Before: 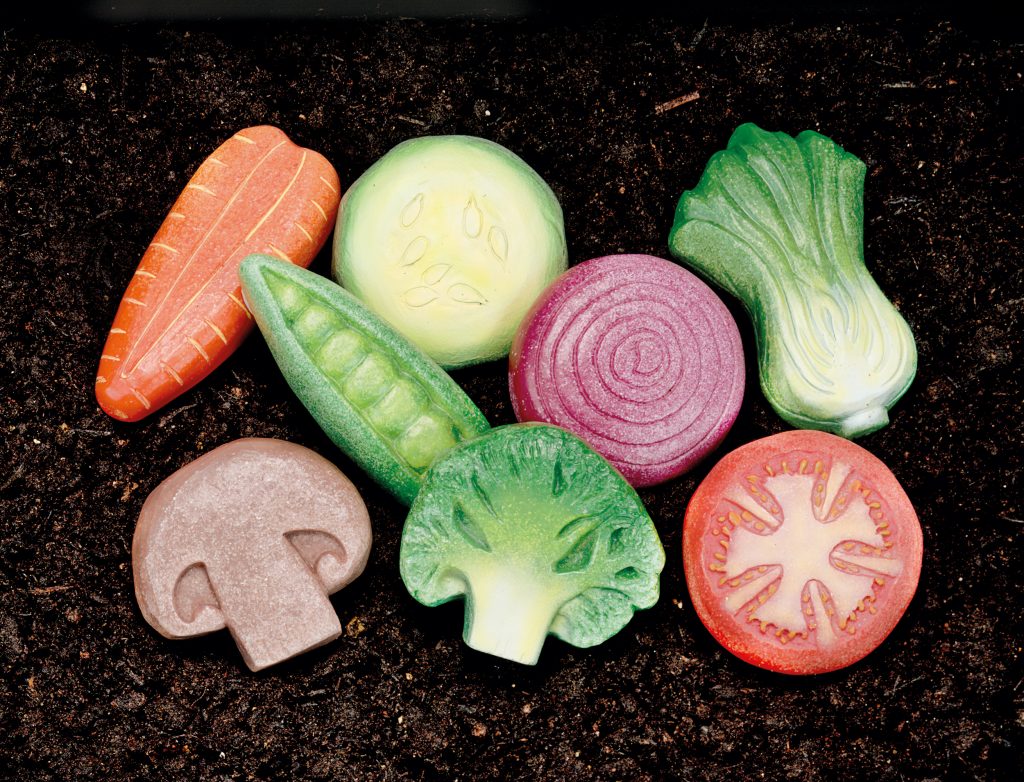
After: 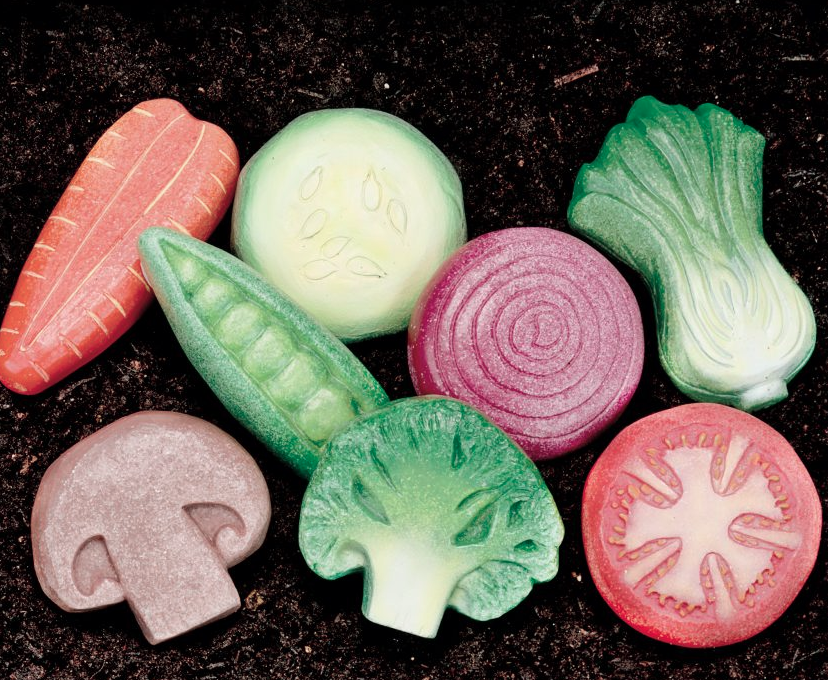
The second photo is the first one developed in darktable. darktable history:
crop: left 9.929%, top 3.475%, right 9.188%, bottom 9.529%
color contrast: blue-yellow contrast 0.62
